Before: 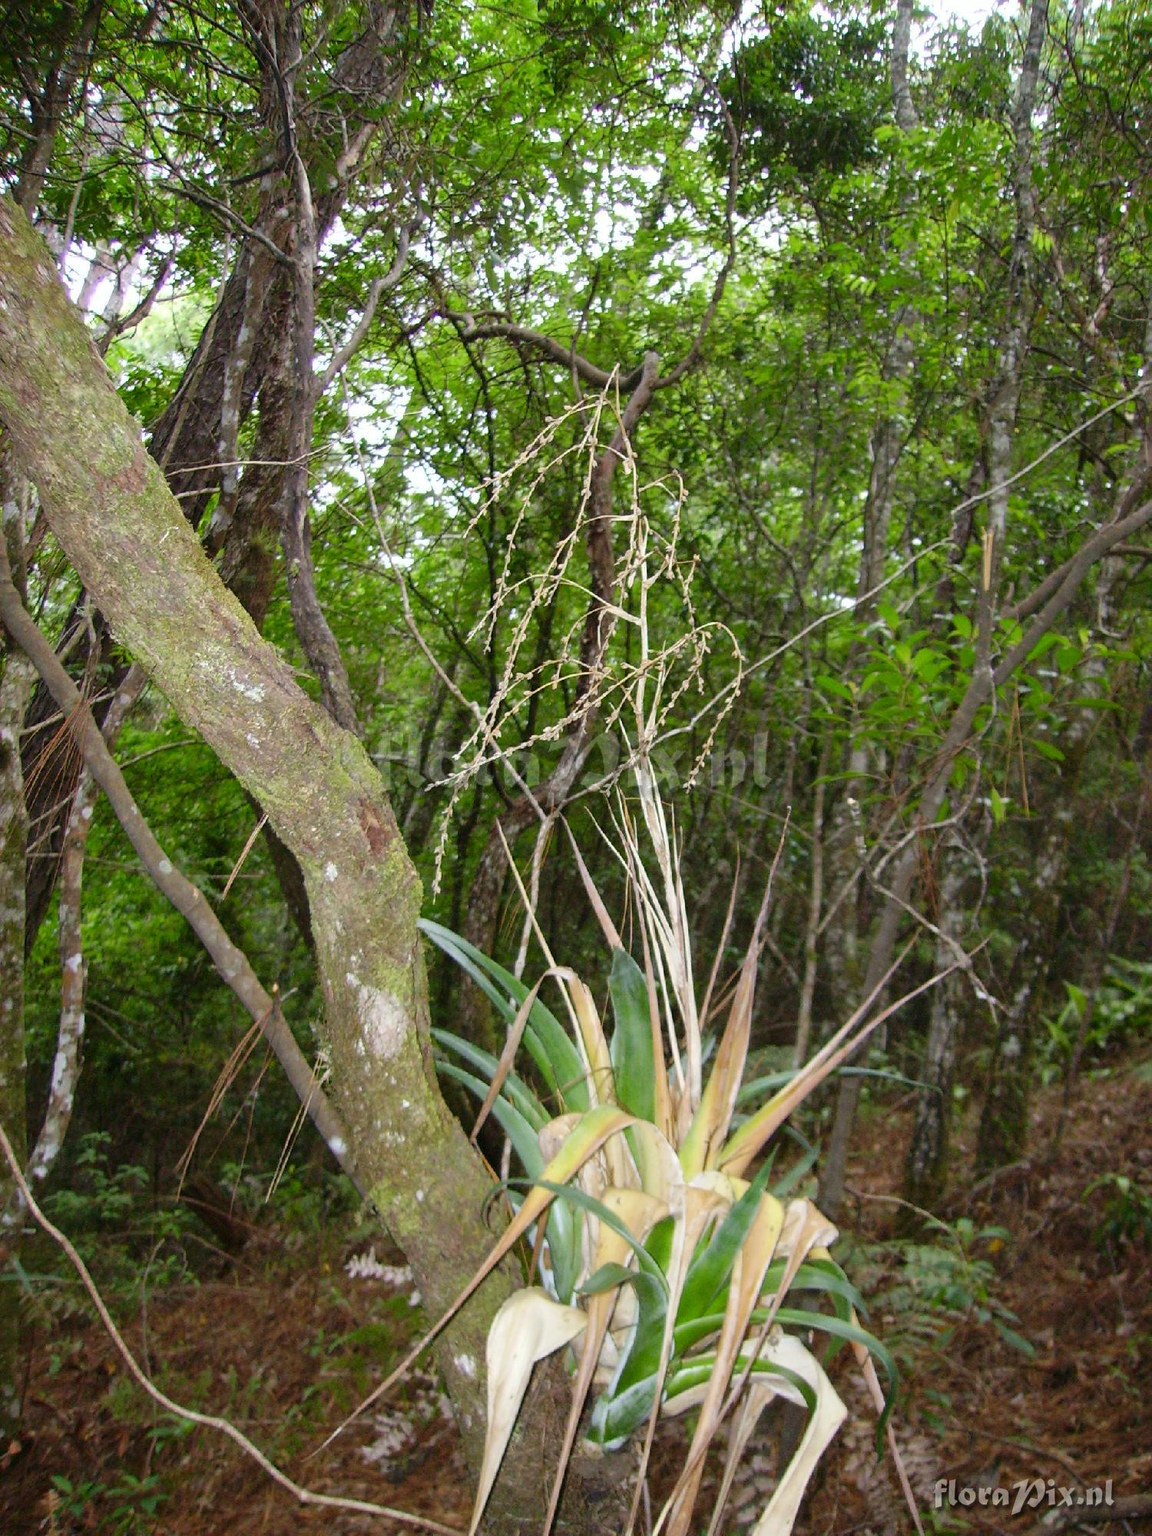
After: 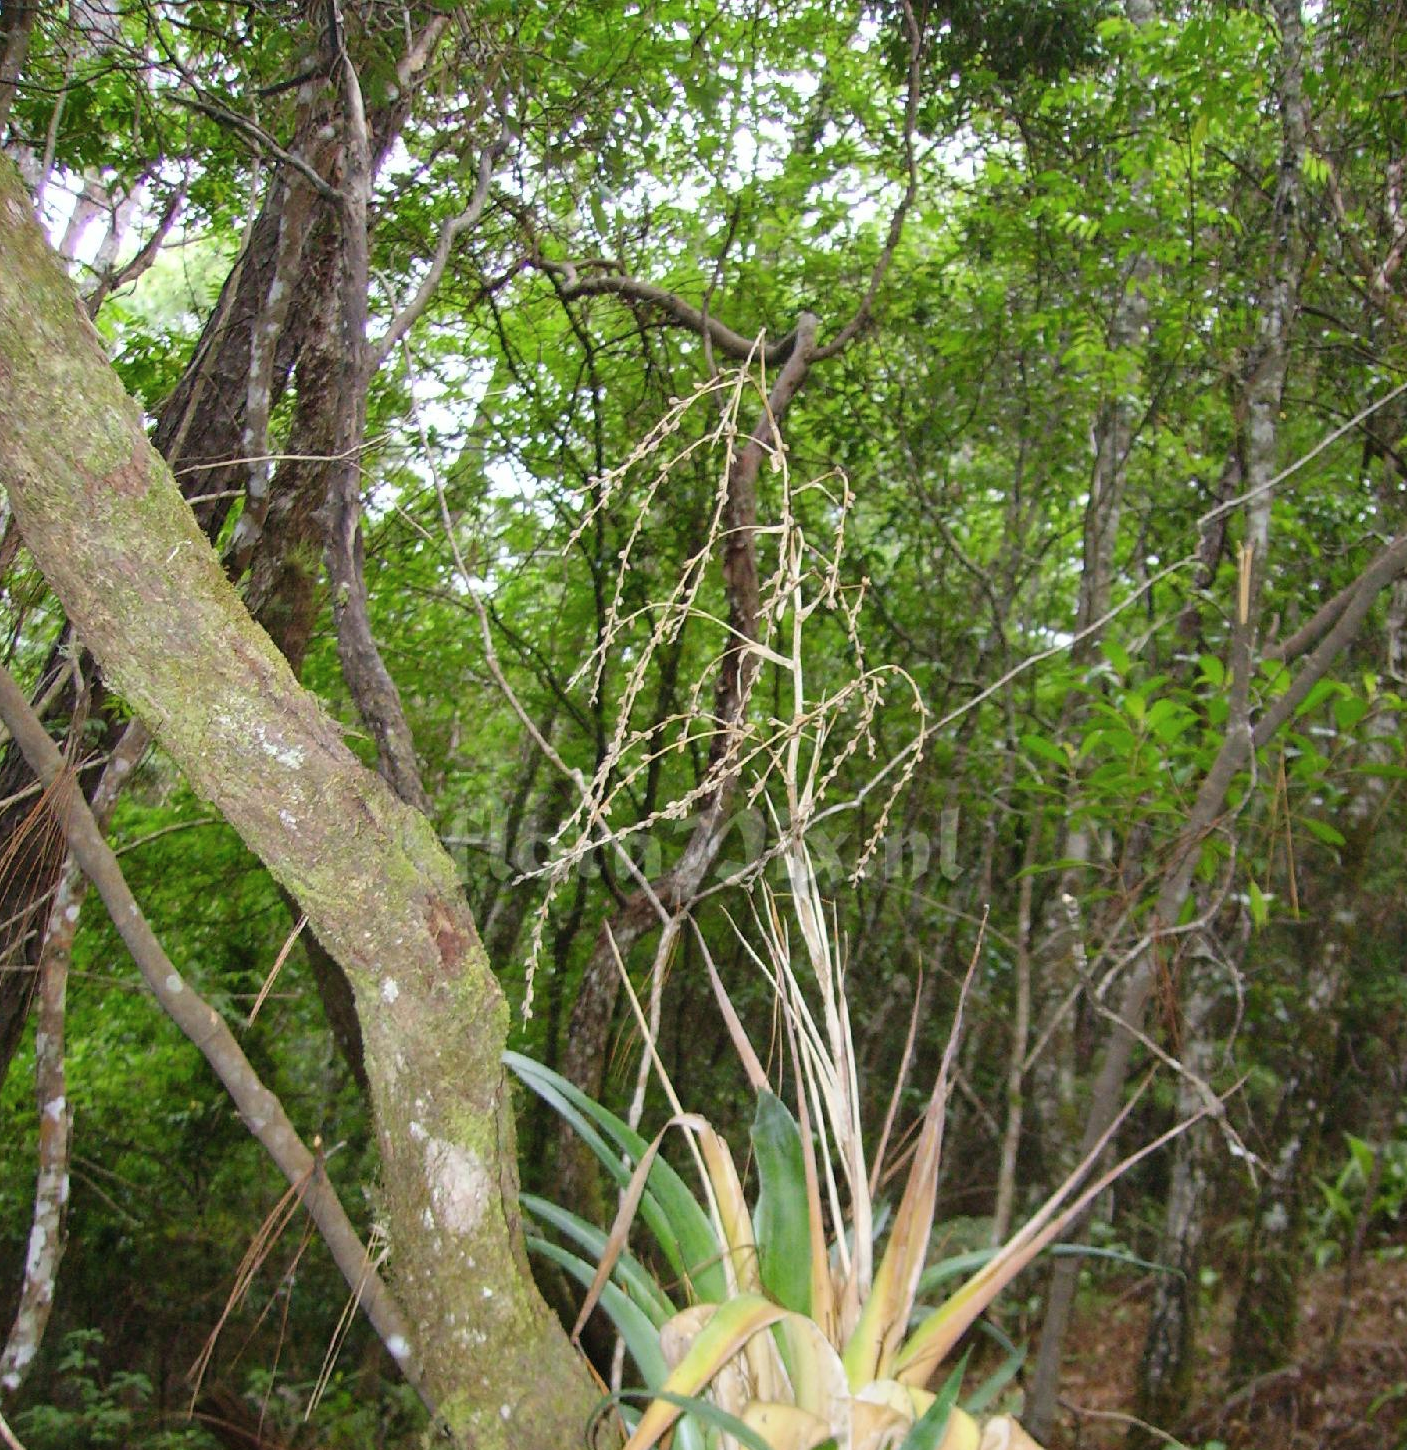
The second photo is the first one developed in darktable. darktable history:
crop: left 2.737%, top 7.287%, right 3.421%, bottom 20.179%
contrast brightness saturation: contrast 0.05, brightness 0.06, saturation 0.01
